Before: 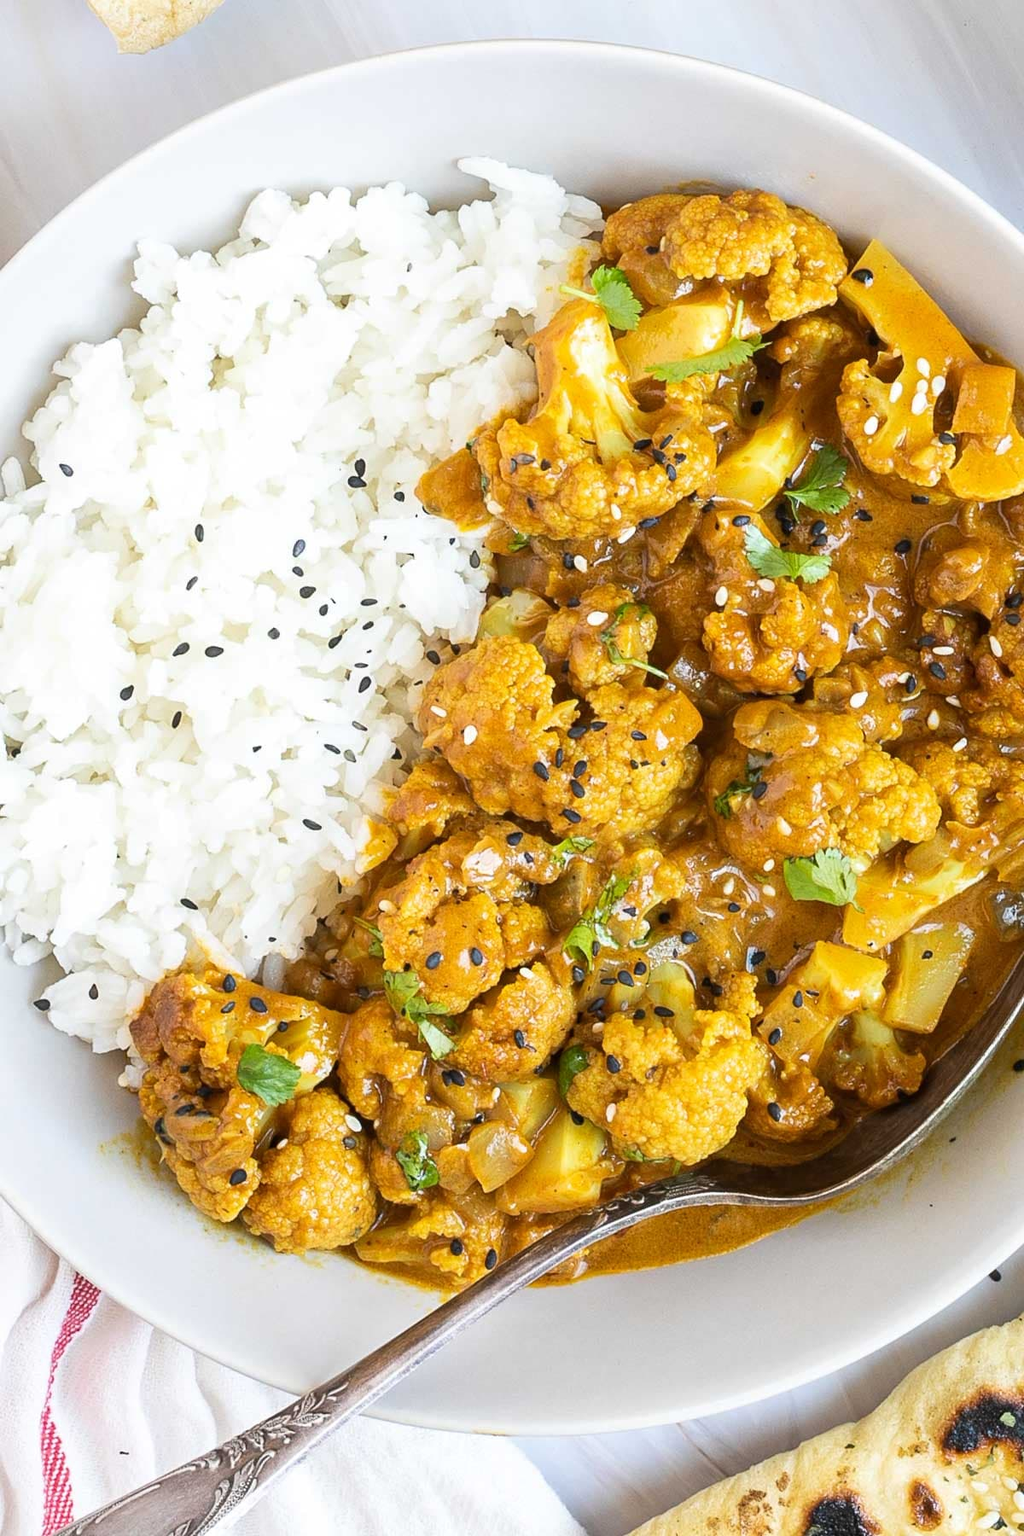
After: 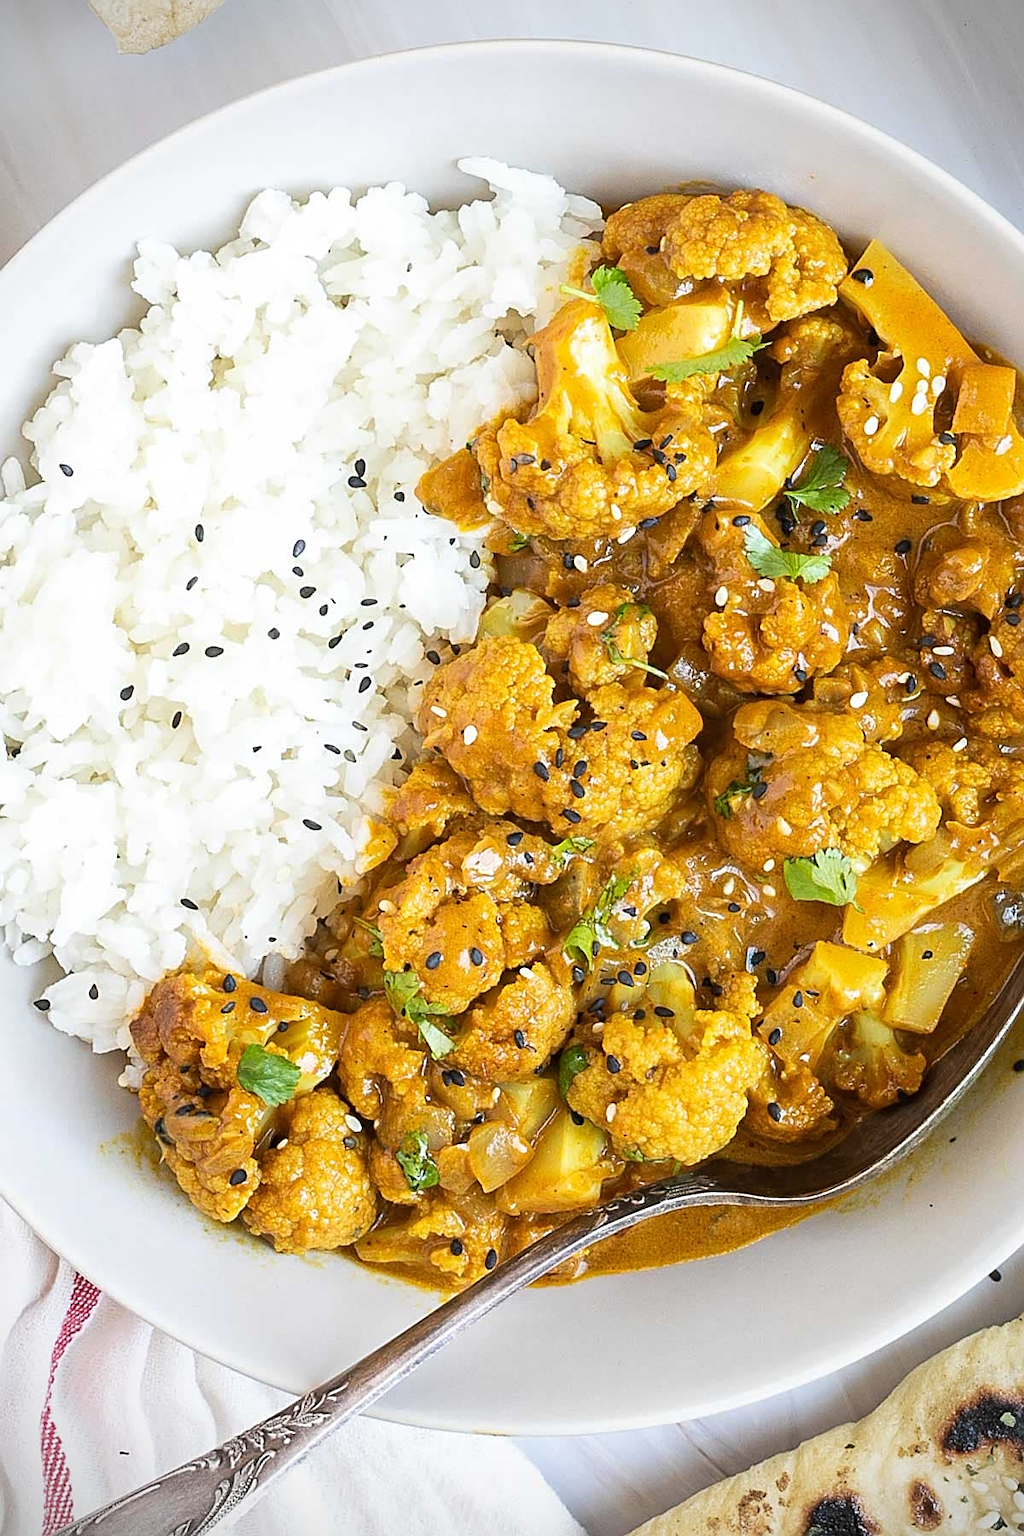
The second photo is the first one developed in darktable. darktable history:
sharpen: on, module defaults
vignetting: fall-off radius 61.07%, brightness -0.618, saturation -0.681, dithering 8-bit output
